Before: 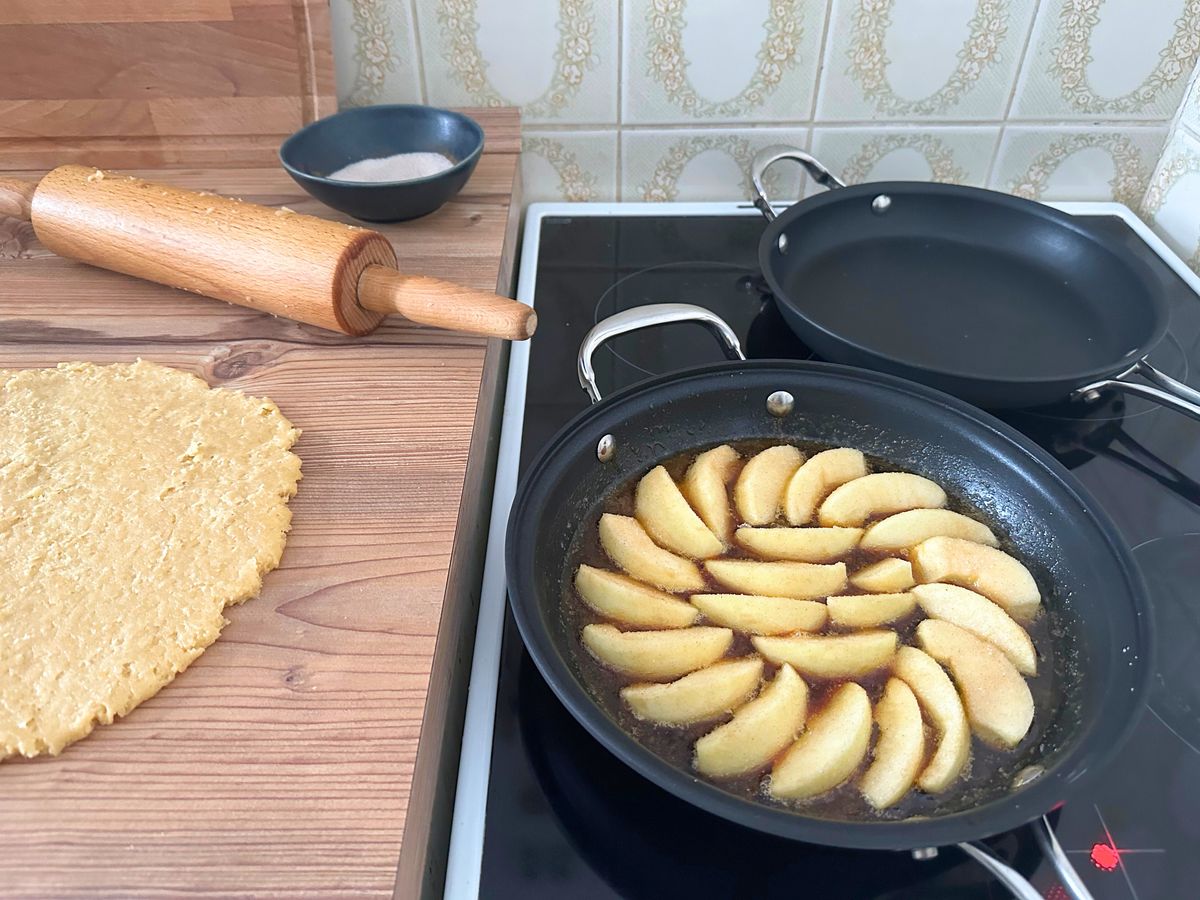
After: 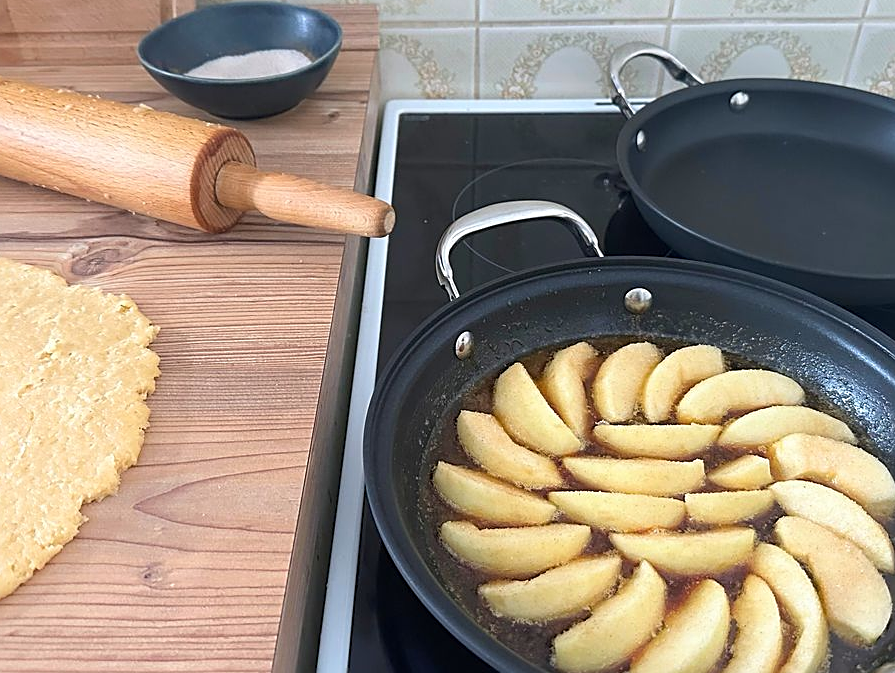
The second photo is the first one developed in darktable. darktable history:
shadows and highlights: shadows -23.38, highlights 44.99, highlights color adjustment 49.52%, soften with gaussian
sharpen: on, module defaults
crop and rotate: left 11.916%, top 11.459%, right 13.492%, bottom 13.762%
